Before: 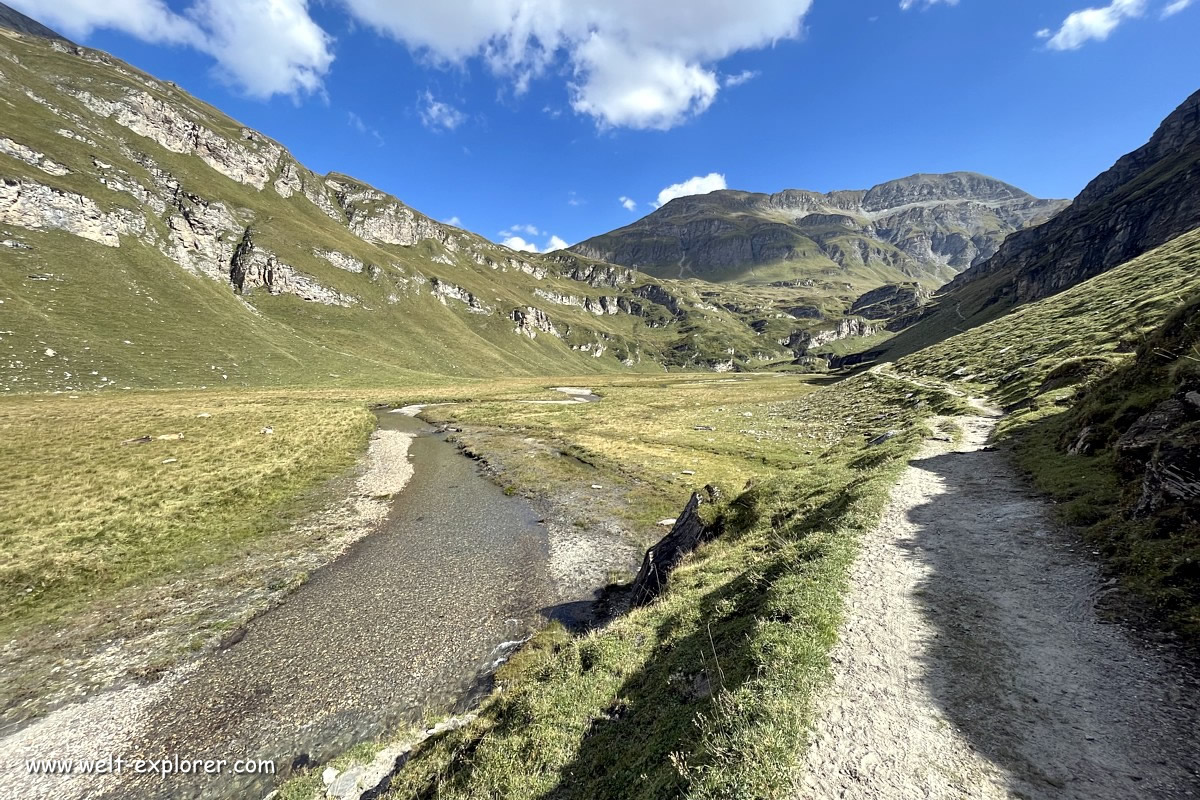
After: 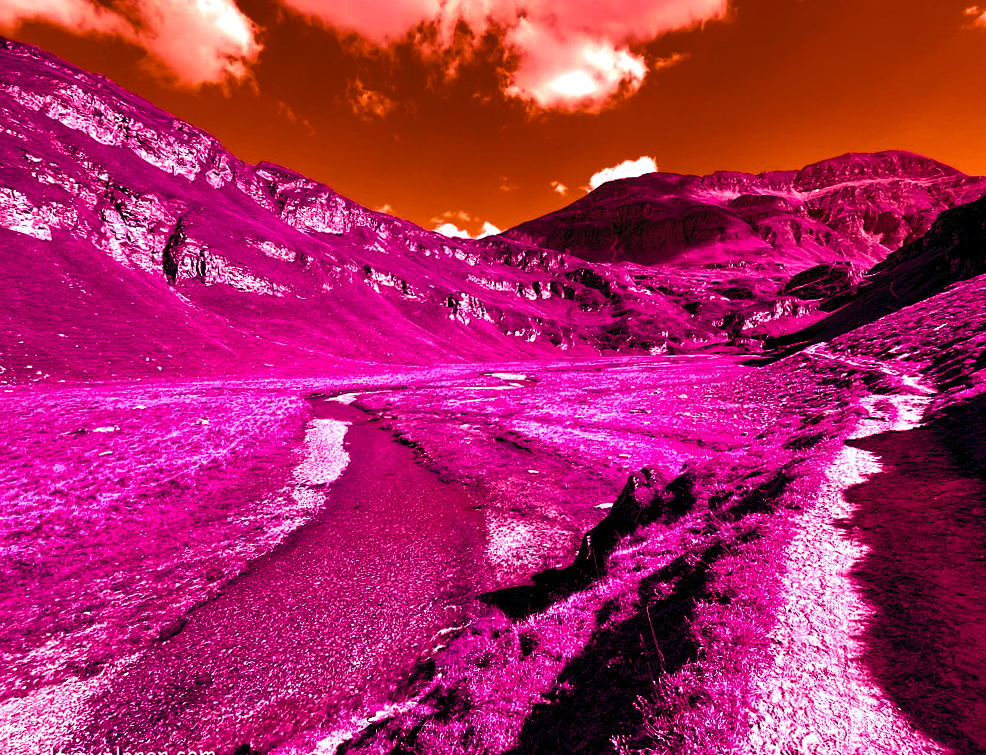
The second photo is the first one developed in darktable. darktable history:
crop and rotate: angle 1°, left 4.281%, top 0.642%, right 11.383%, bottom 2.486%
color balance rgb: shadows lift › luminance -18.76%, shadows lift › chroma 35.44%, power › luminance -3.76%, power › hue 142.17°, highlights gain › chroma 7.5%, highlights gain › hue 184.75°, global offset › luminance -0.52%, global offset › chroma 0.91%, global offset › hue 173.36°, shadows fall-off 300%, white fulcrum 2 EV, highlights fall-off 300%, linear chroma grading › shadows 17.19%, linear chroma grading › highlights 61.12%, linear chroma grading › global chroma 50%, hue shift -150.52°, perceptual brilliance grading › global brilliance 12%, mask middle-gray fulcrum 100%, contrast gray fulcrum 38.43%, contrast 35.15%, saturation formula JzAzBz (2021)
